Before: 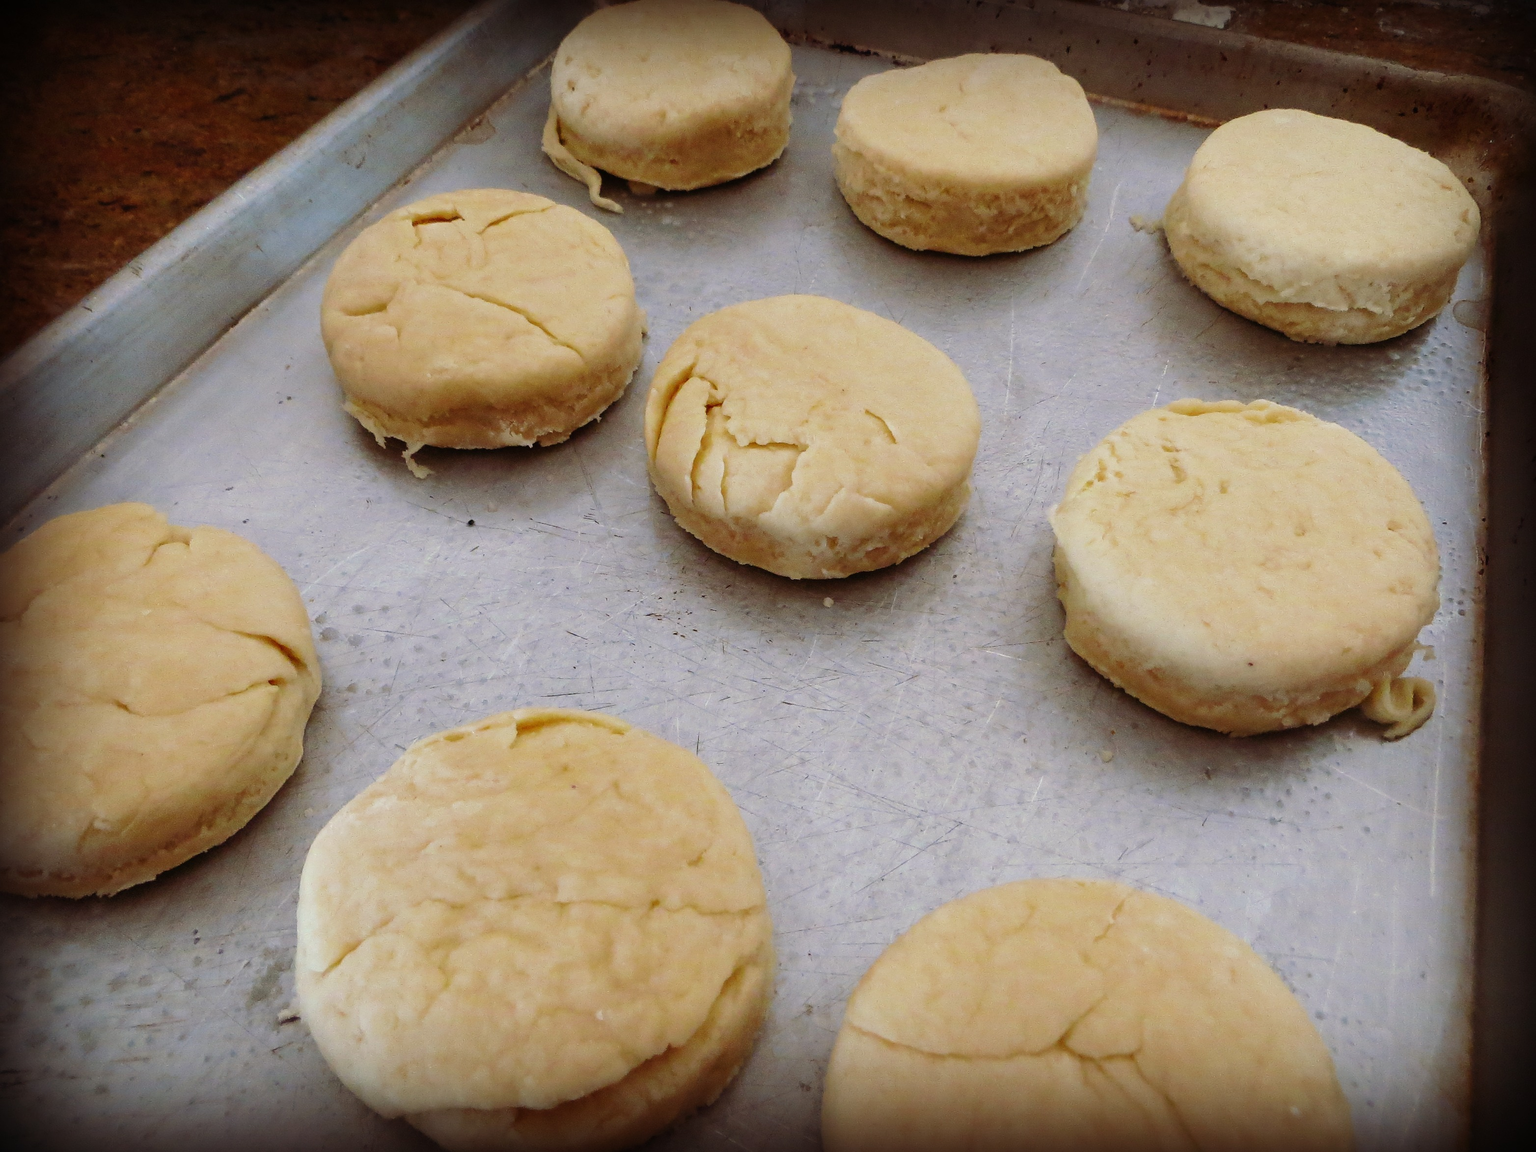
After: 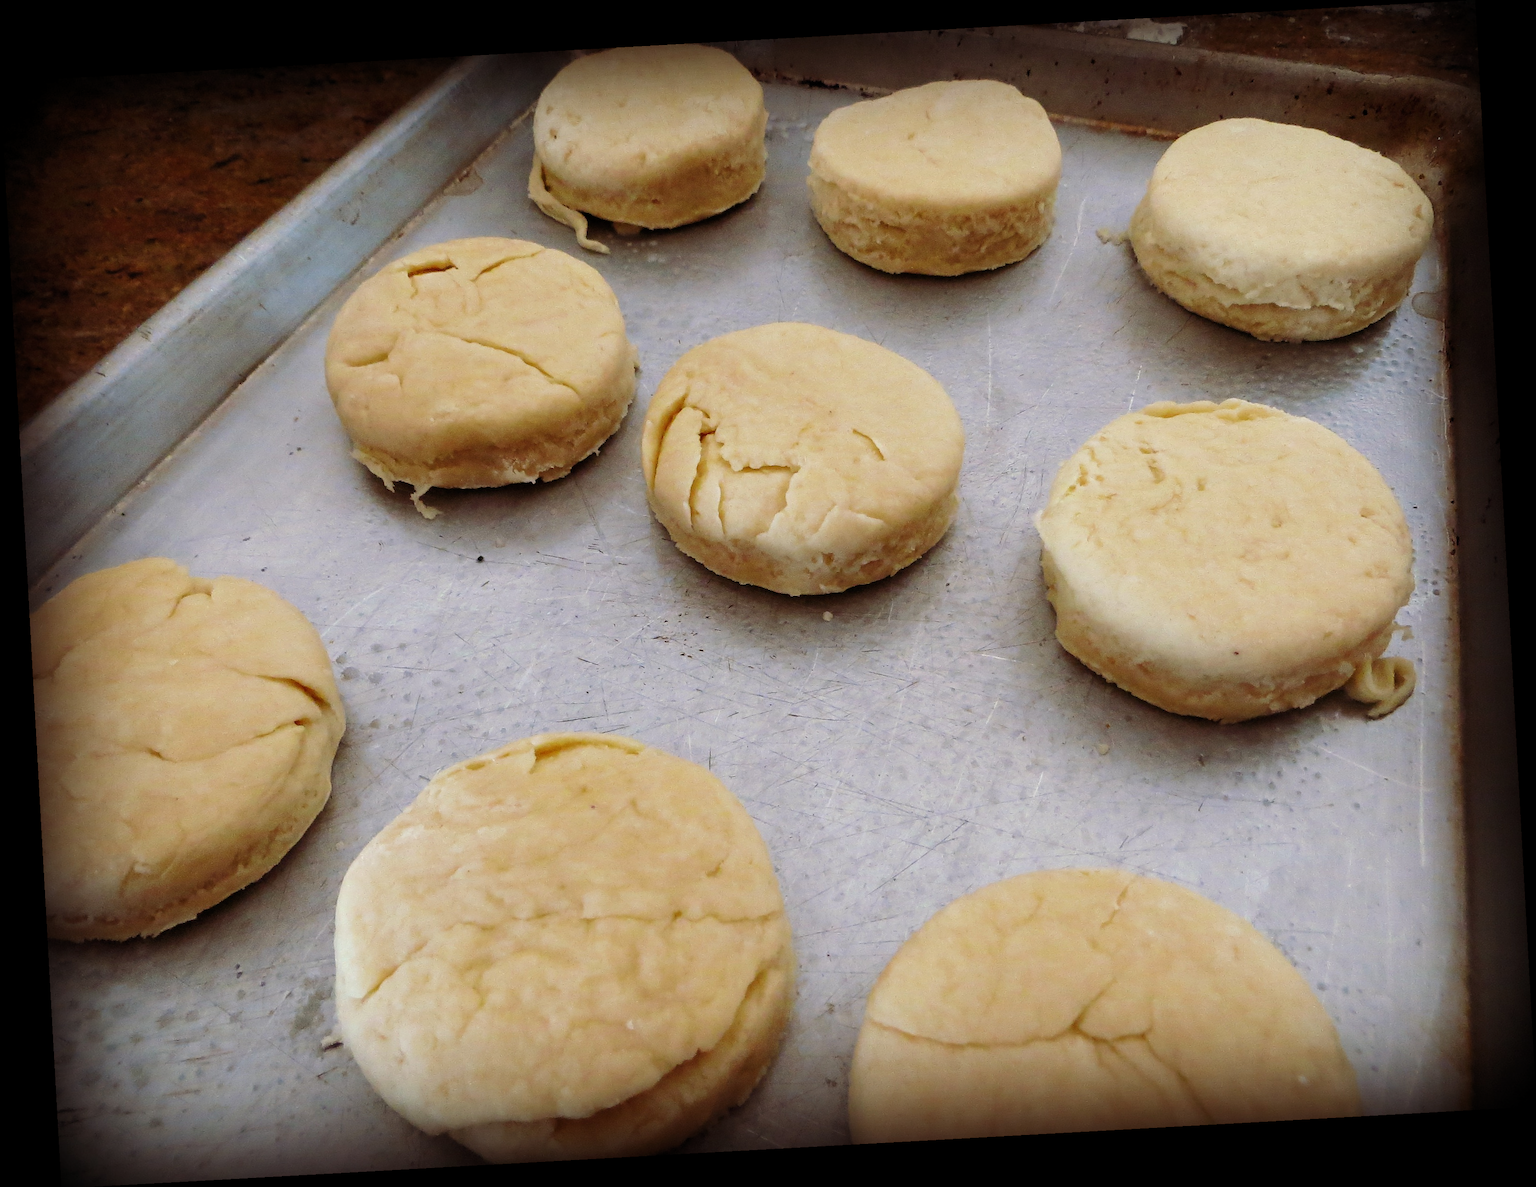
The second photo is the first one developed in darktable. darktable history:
levels: levels [0.016, 0.492, 0.969]
rotate and perspective: rotation -3.18°, automatic cropping off
